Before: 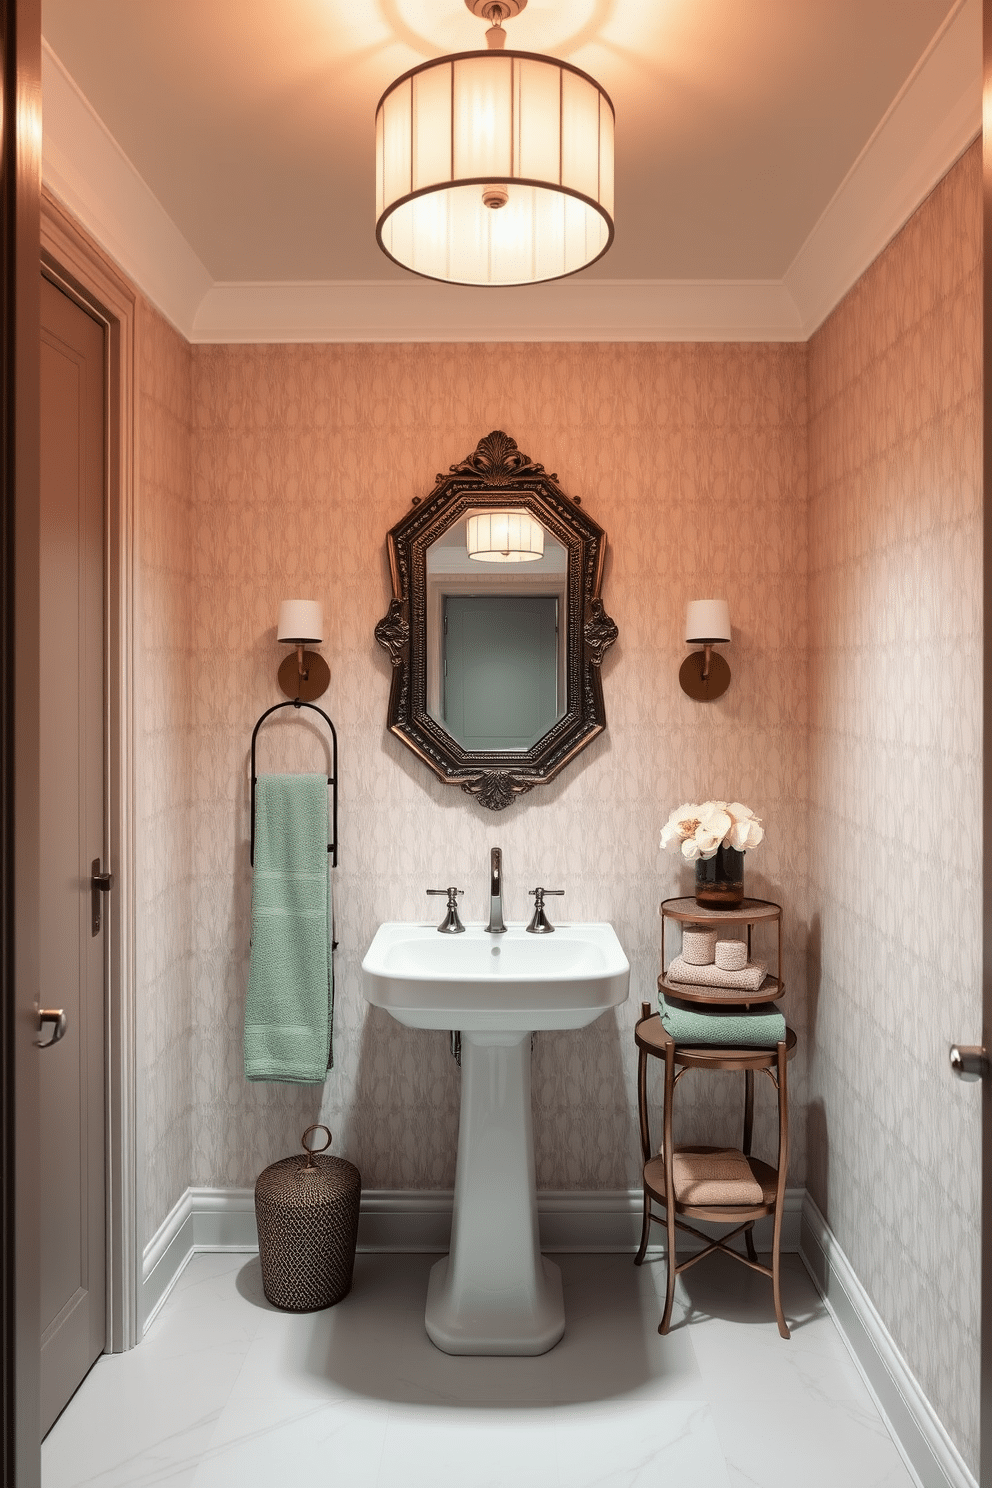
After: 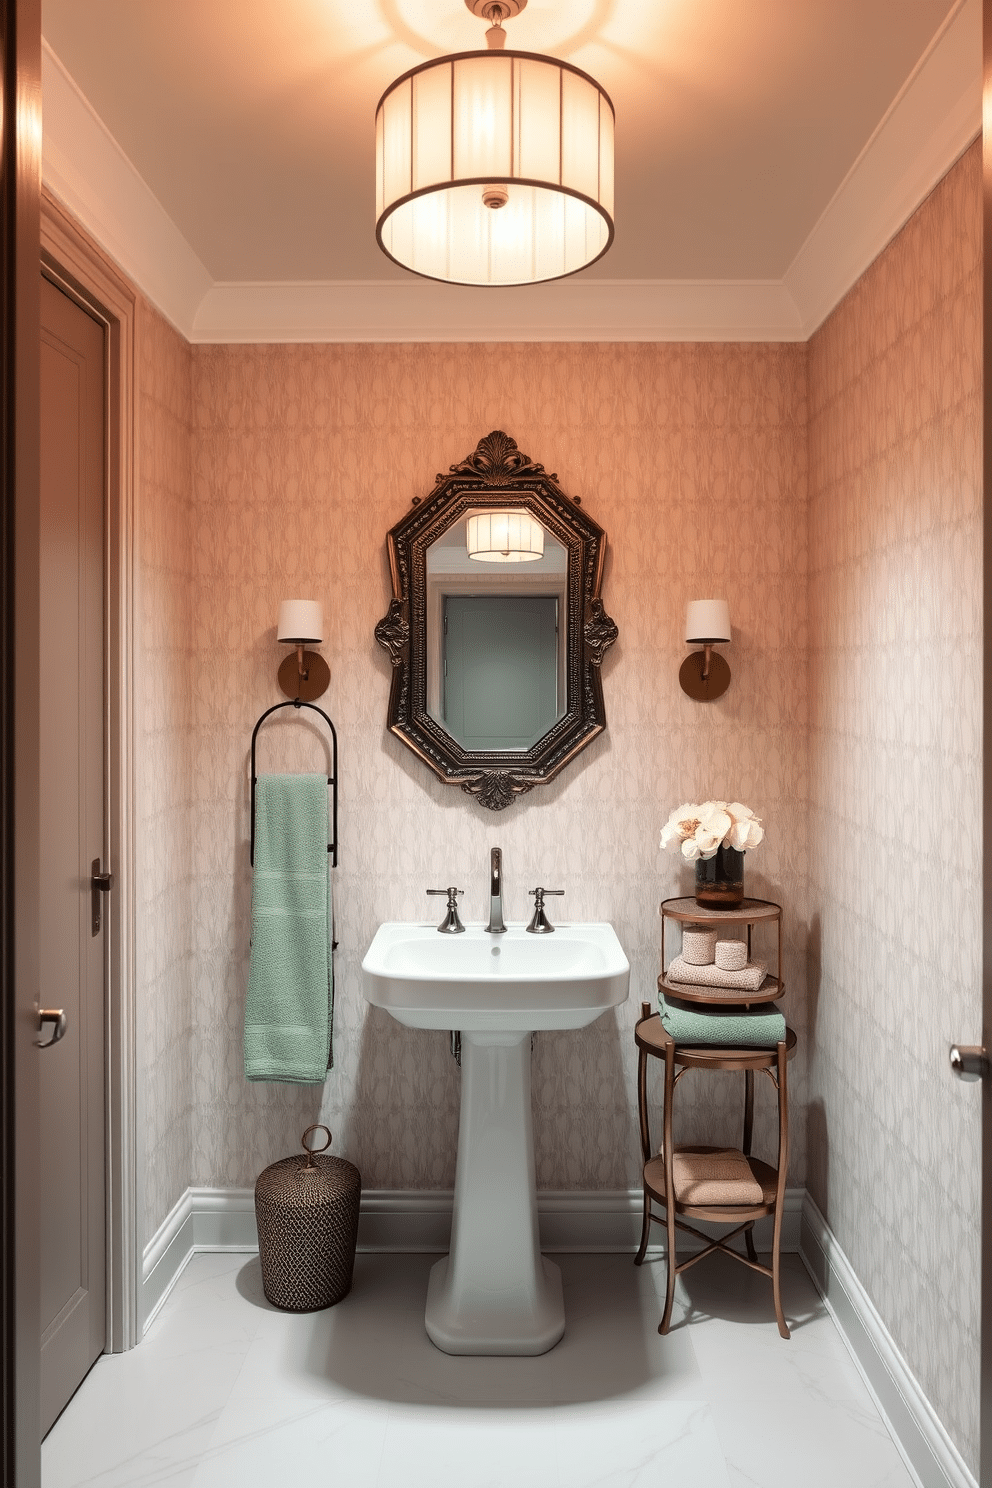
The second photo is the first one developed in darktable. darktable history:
levels: mode automatic, levels [0.116, 0.574, 1]
tone equalizer: on, module defaults
